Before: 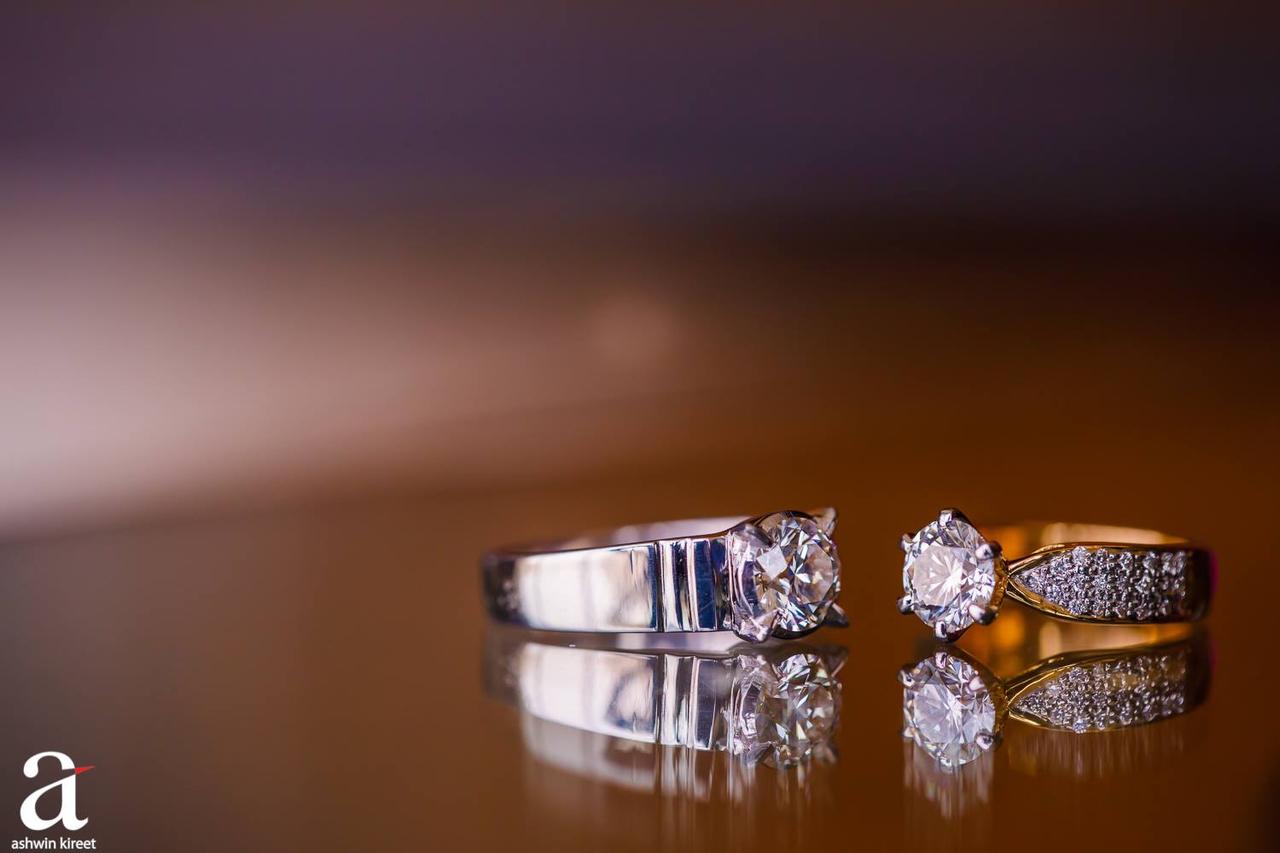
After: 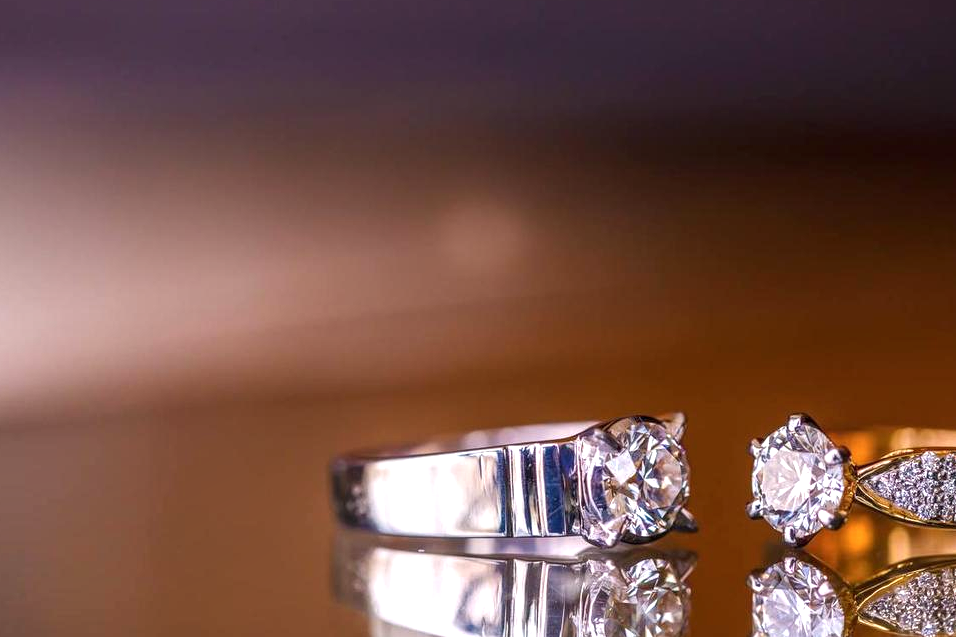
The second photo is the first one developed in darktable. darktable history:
crop and rotate: left 11.831%, top 11.346%, right 13.429%, bottom 13.899%
exposure: exposure 0.6 EV, compensate highlight preservation false
graduated density: on, module defaults
local contrast: on, module defaults
